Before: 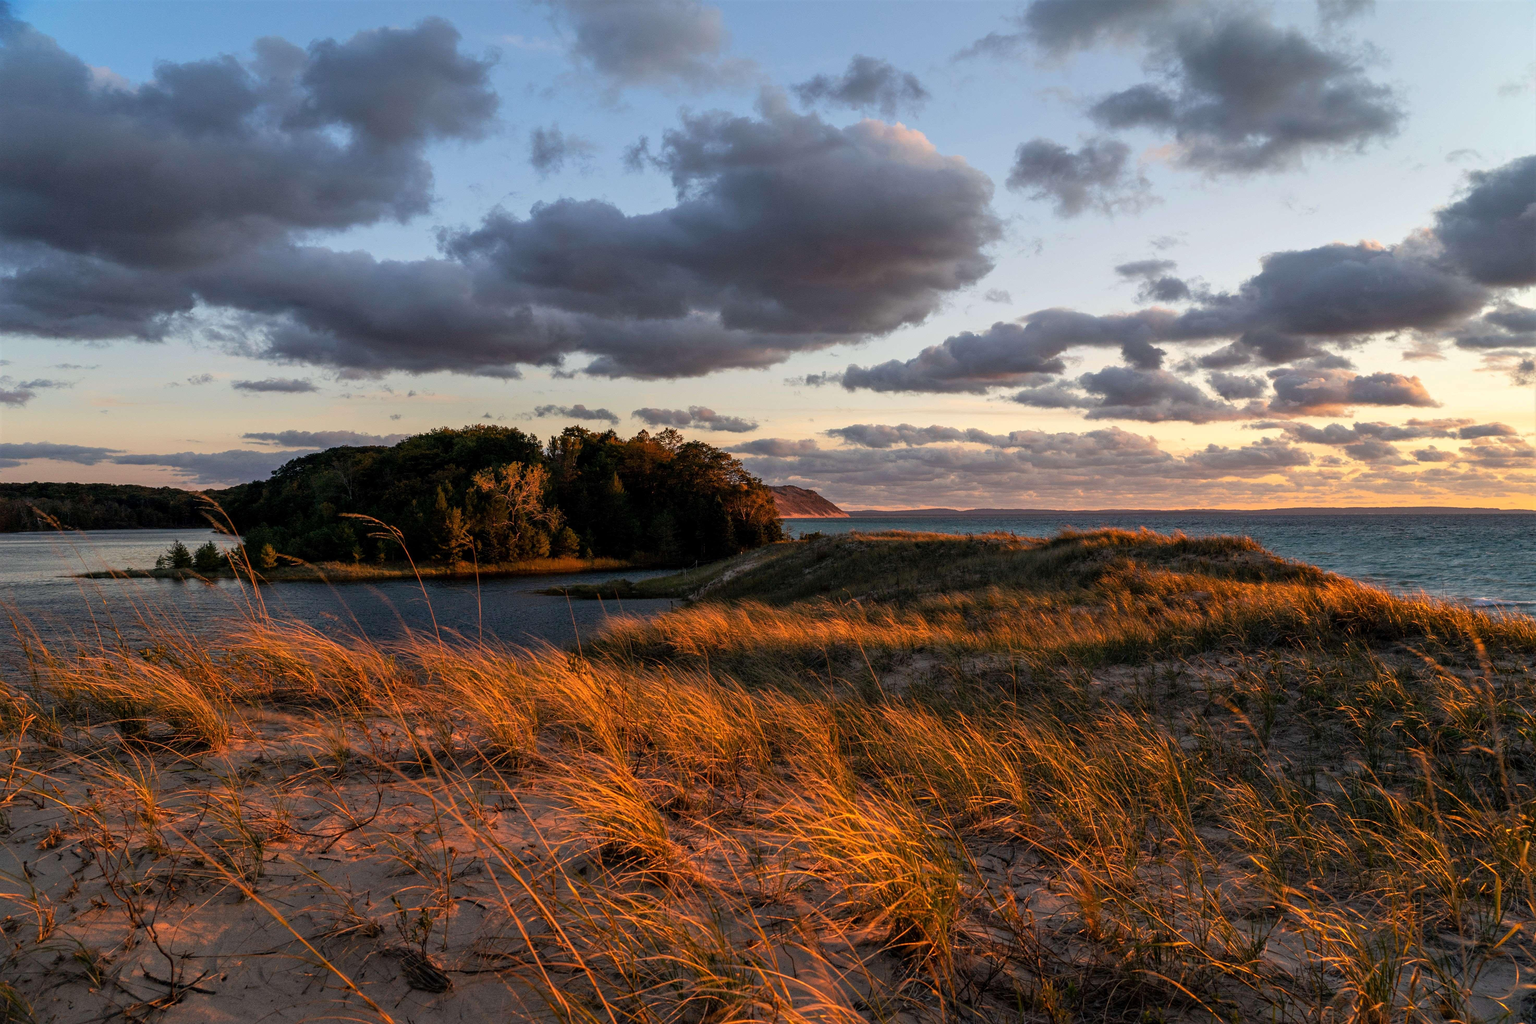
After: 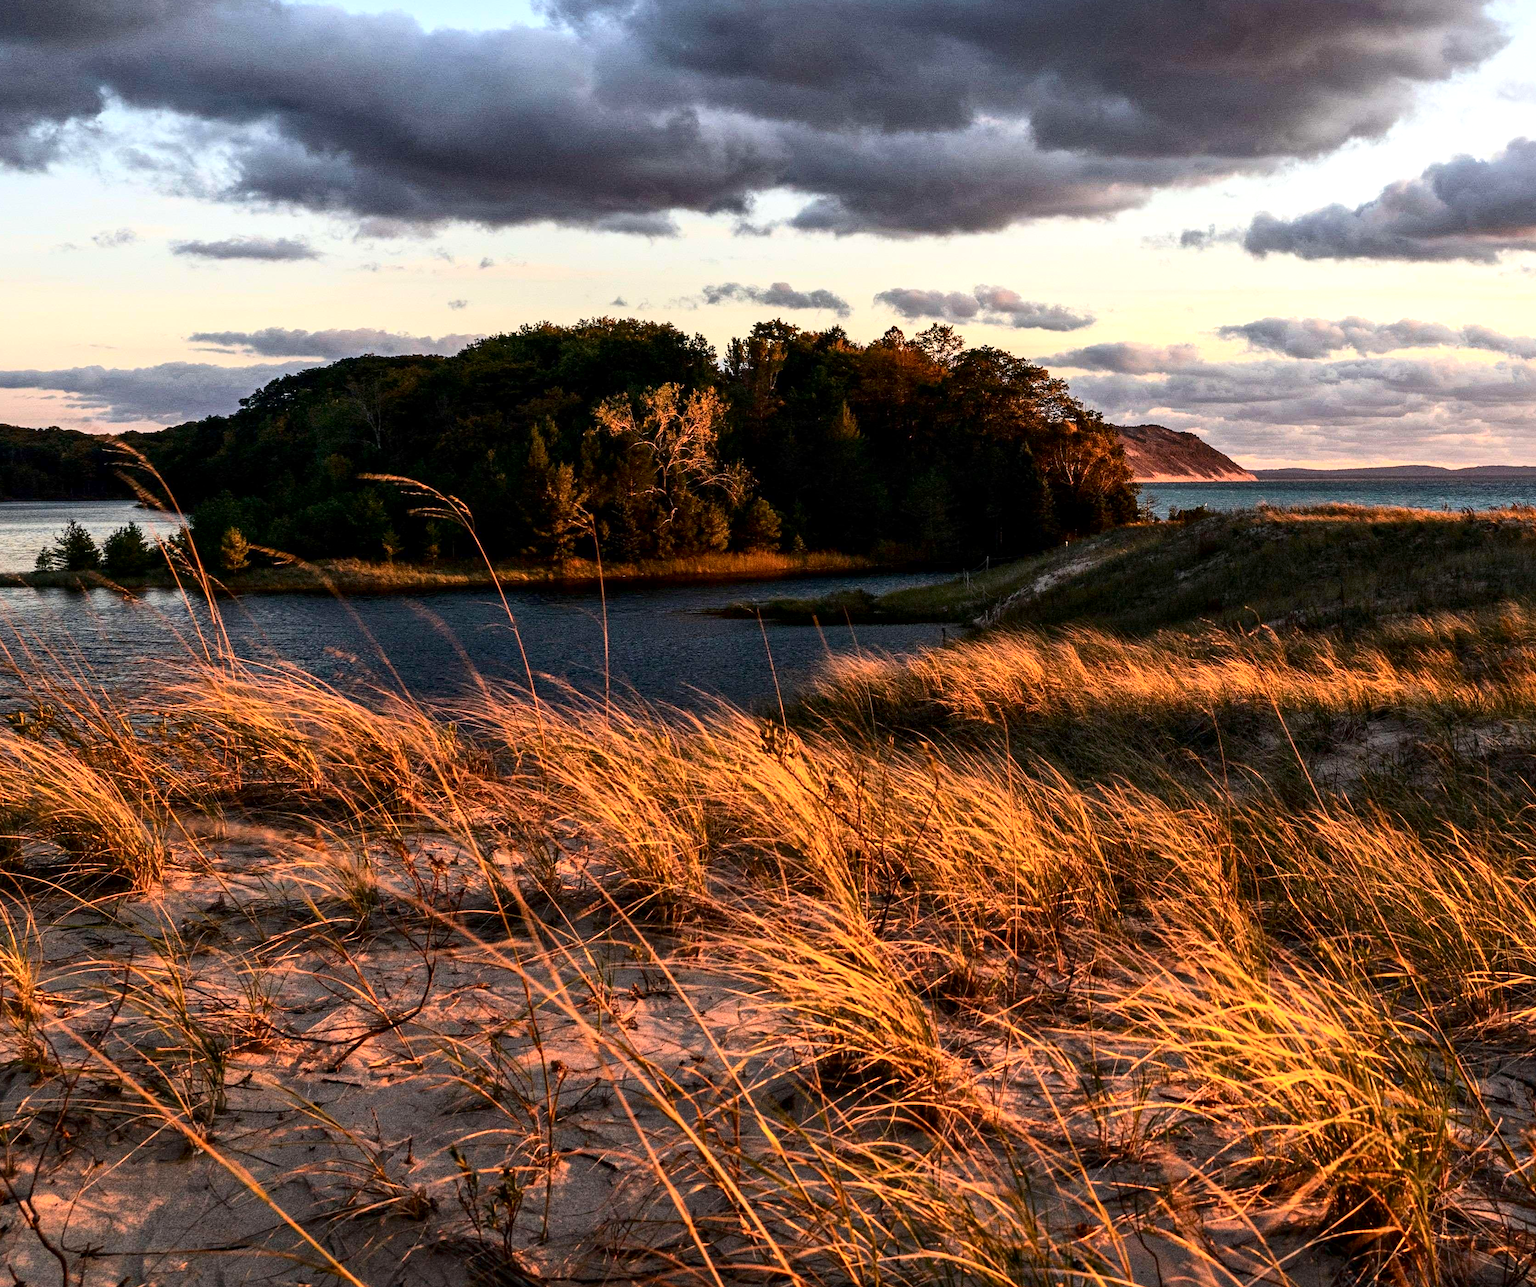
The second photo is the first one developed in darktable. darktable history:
crop: left 8.841%, top 23.878%, right 34.325%, bottom 4.659%
contrast brightness saturation: contrast 0.294
exposure: black level correction 0, exposure 0.695 EV, compensate exposure bias true, compensate highlight preservation false
local contrast: mode bilateral grid, contrast 20, coarseness 50, detail 119%, midtone range 0.2
